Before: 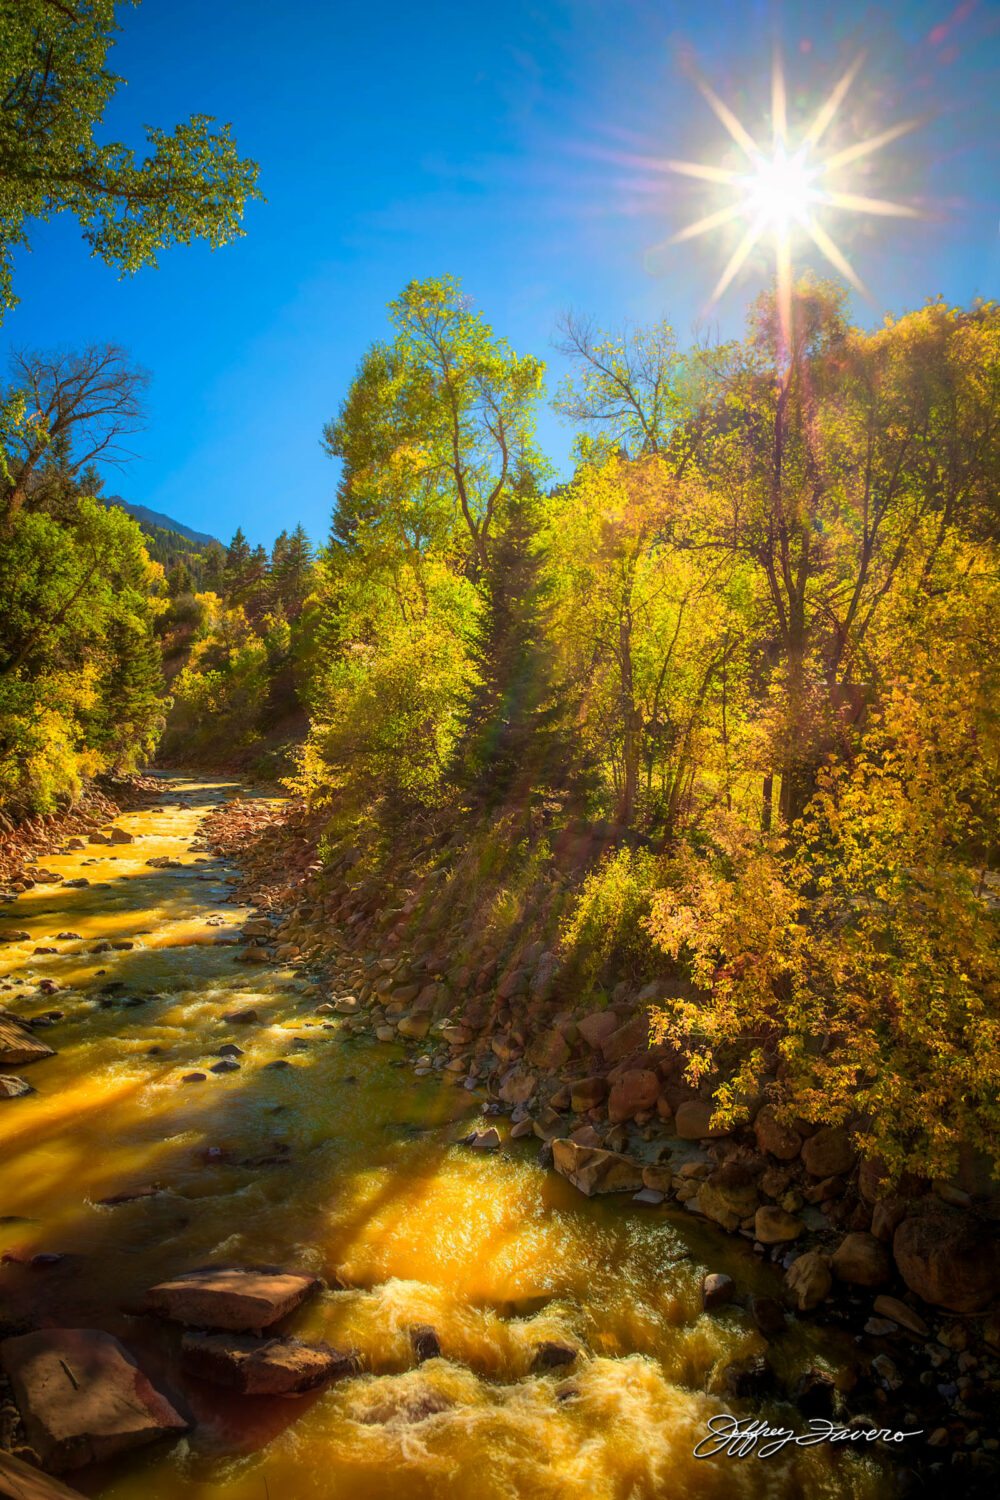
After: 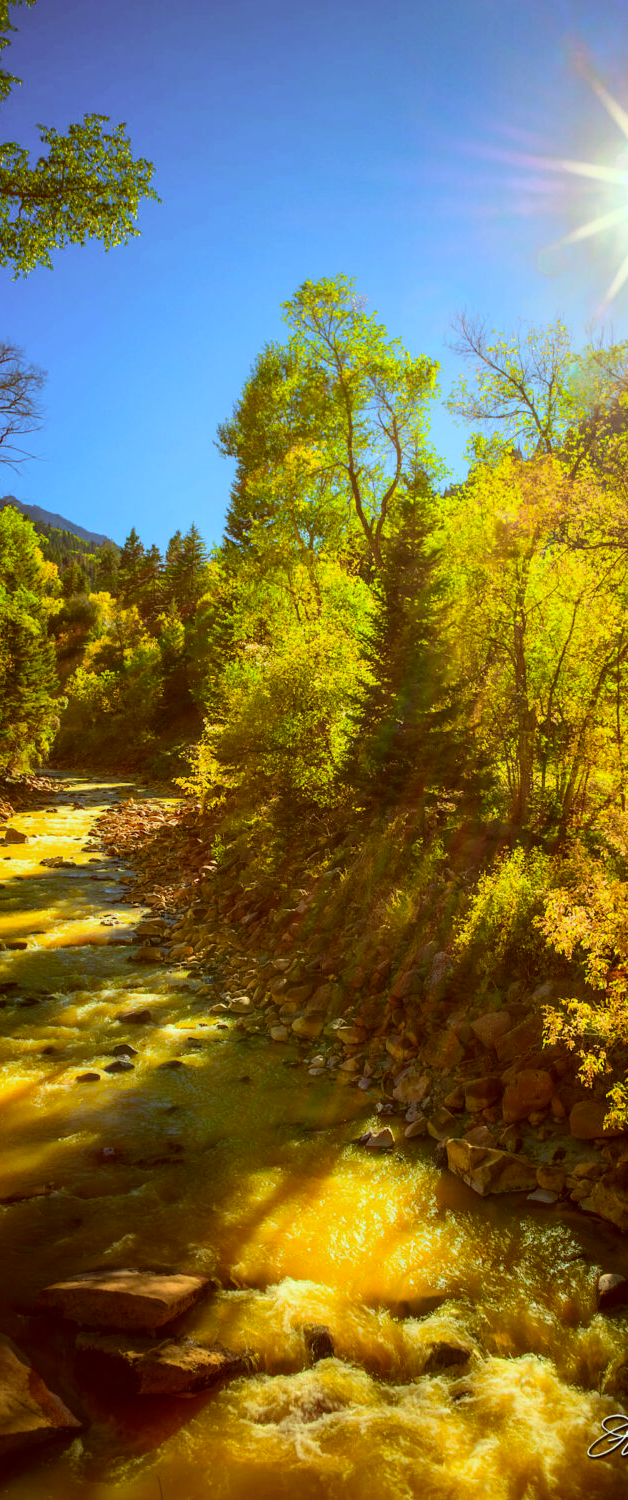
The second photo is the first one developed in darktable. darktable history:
crop: left 10.644%, right 26.528%
white balance: red 0.931, blue 1.11
color correction: highlights a* -5.3, highlights b* 9.8, shadows a* 9.8, shadows b* 24.26
contrast brightness saturation: contrast 0.15, brightness 0.05
